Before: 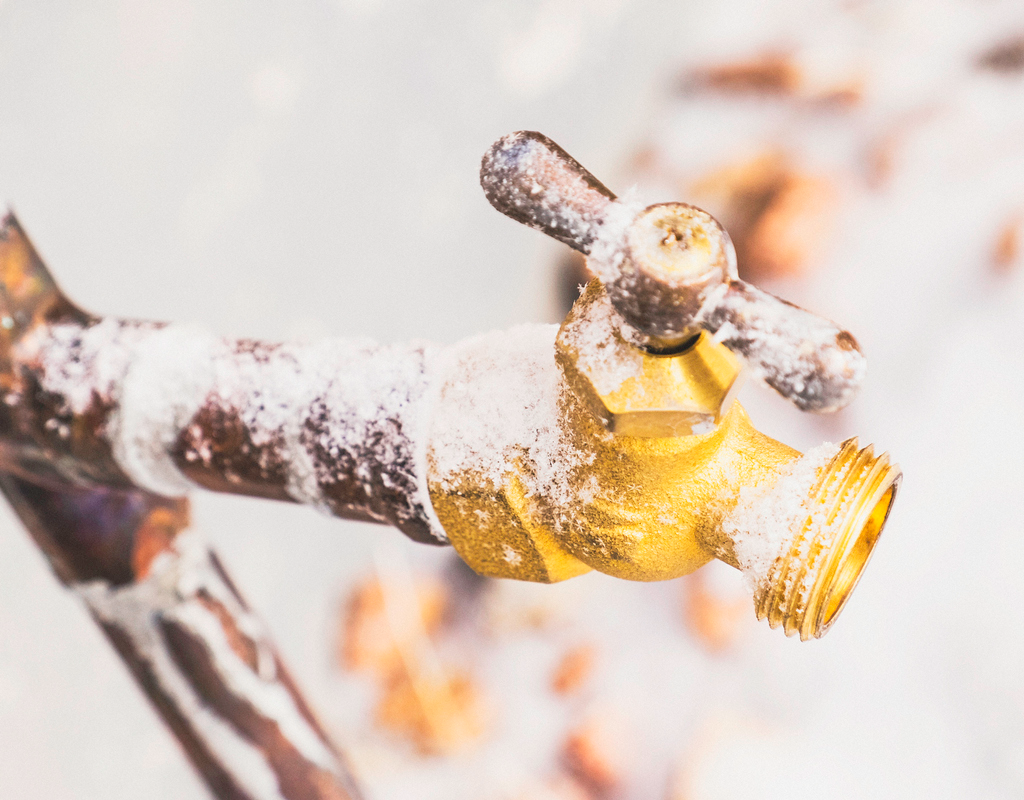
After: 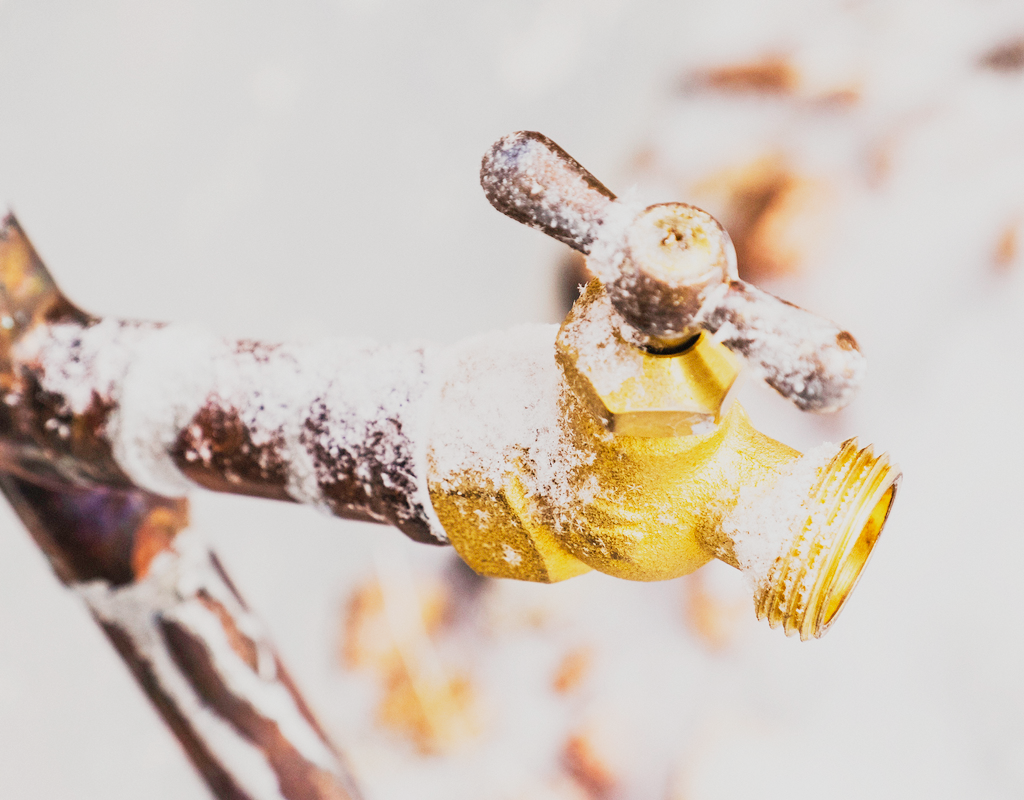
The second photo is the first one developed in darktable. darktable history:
filmic rgb: black relative exposure -16 EV, white relative exposure 5.31 EV, hardness 5.9, contrast 1.25, preserve chrominance no, color science v5 (2021)
tone equalizer: on, module defaults
